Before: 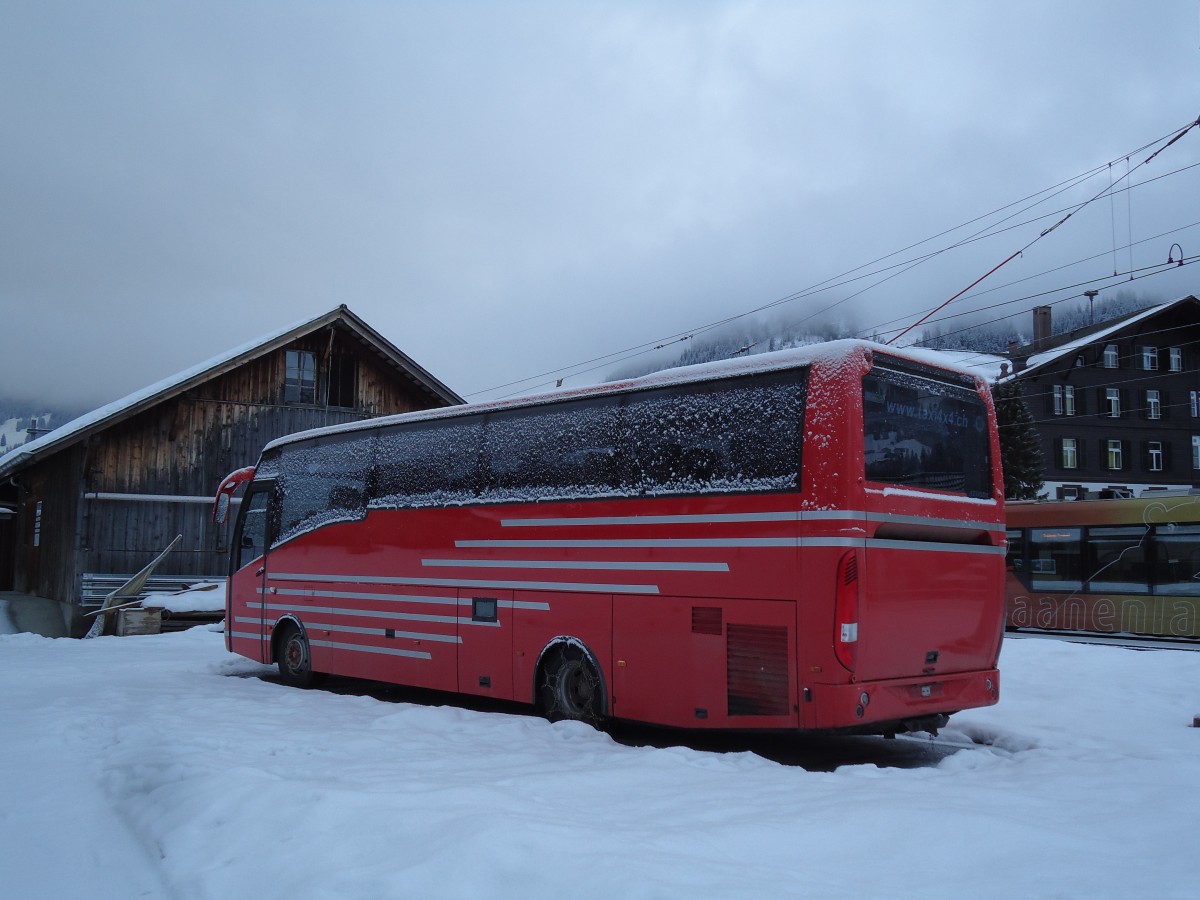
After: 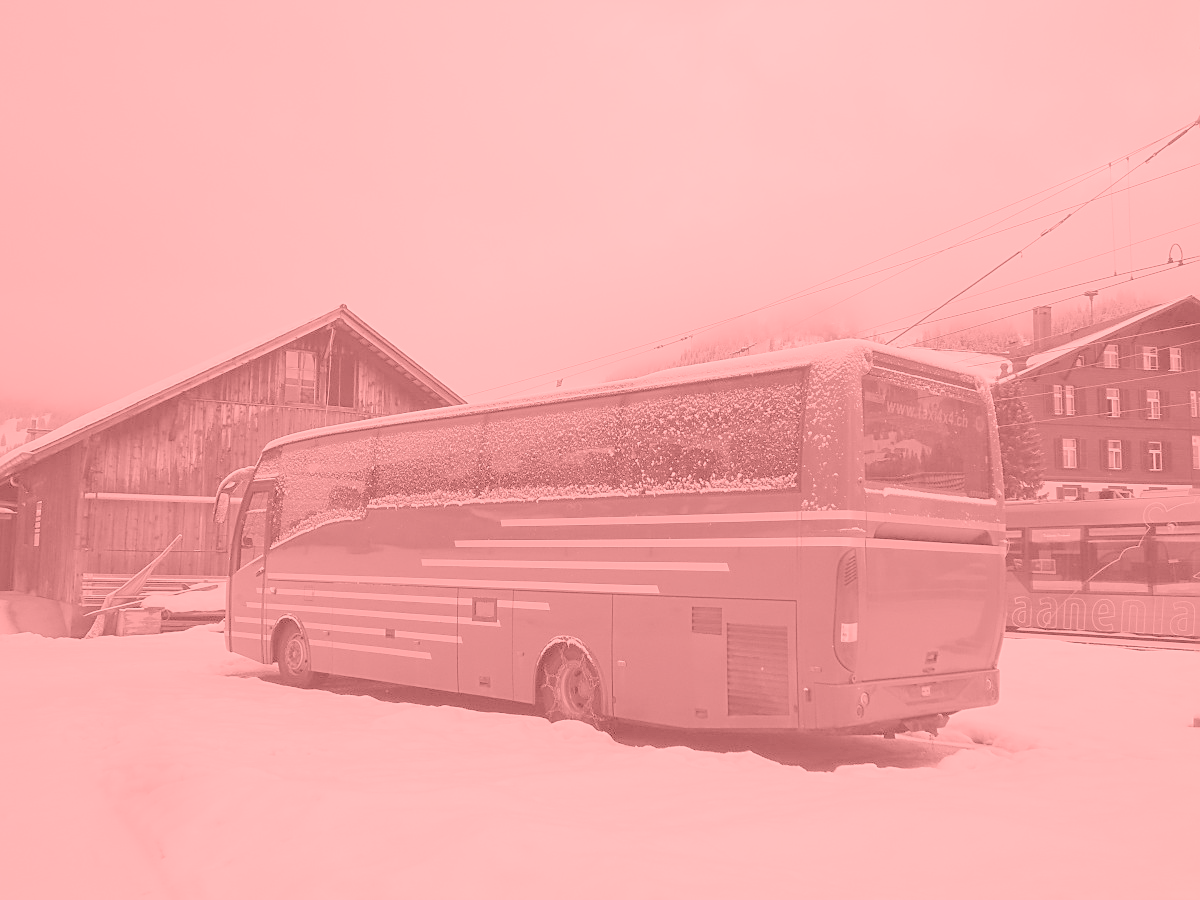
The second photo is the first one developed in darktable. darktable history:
sharpen: on, module defaults
colorize: saturation 51%, source mix 50.67%, lightness 50.67%
